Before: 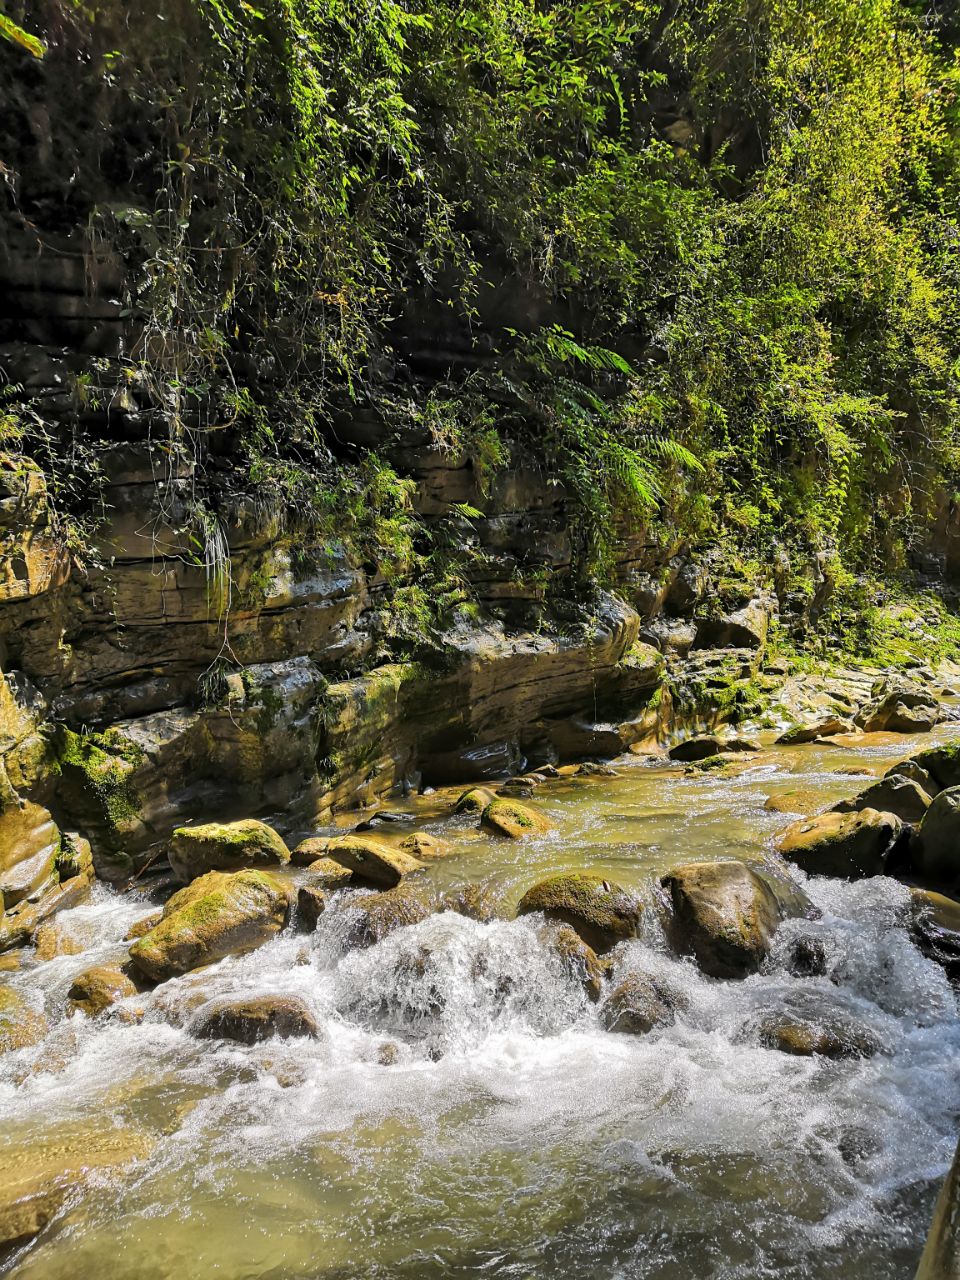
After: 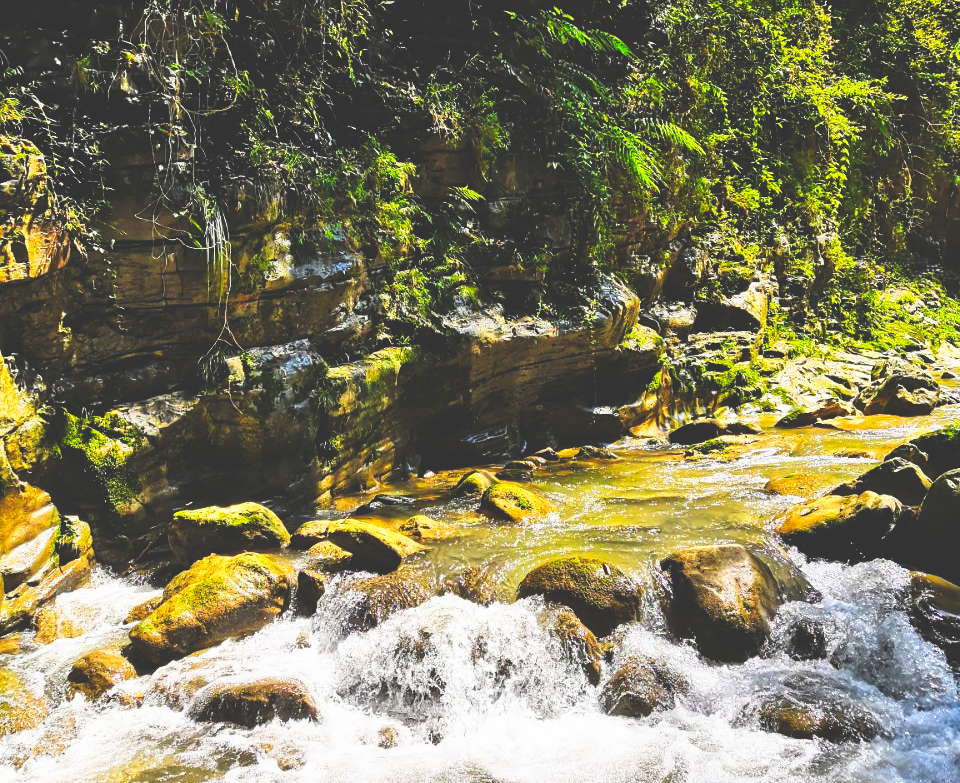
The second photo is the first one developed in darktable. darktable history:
contrast brightness saturation: contrast 0.083, saturation 0.198
crop and rotate: top 24.769%, bottom 14.007%
base curve: curves: ch0 [(0, 0.036) (0.007, 0.037) (0.604, 0.887) (1, 1)], preserve colors none
